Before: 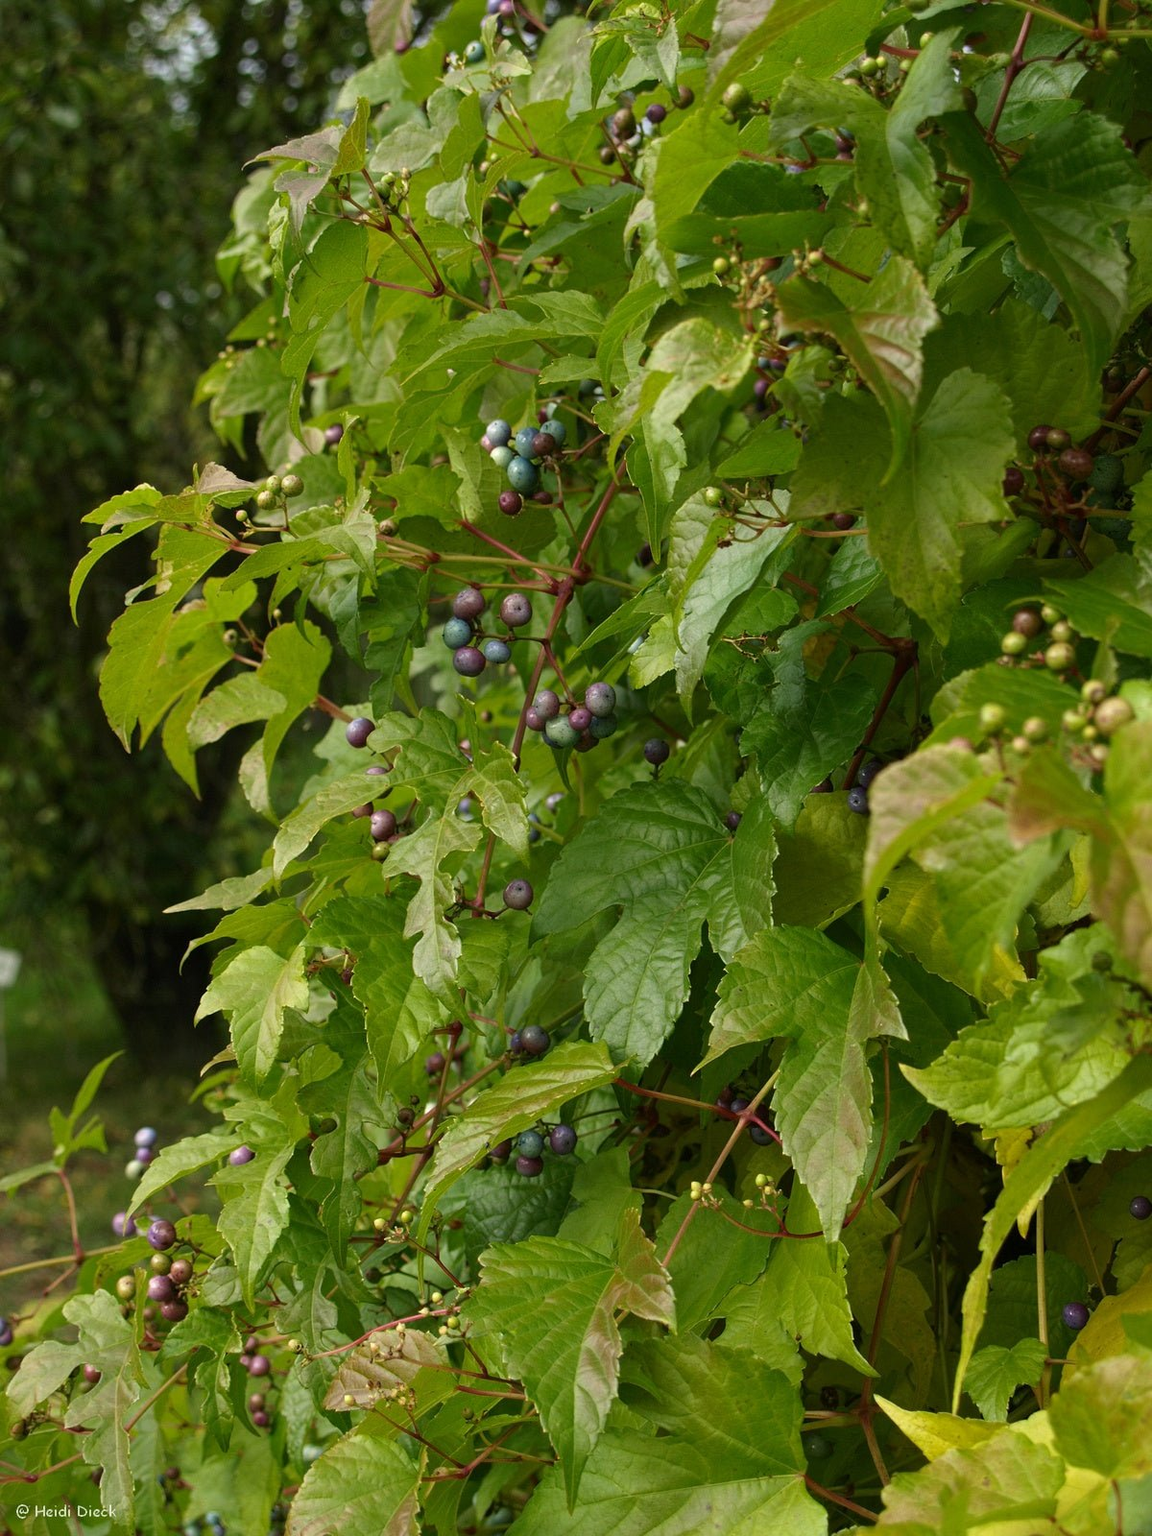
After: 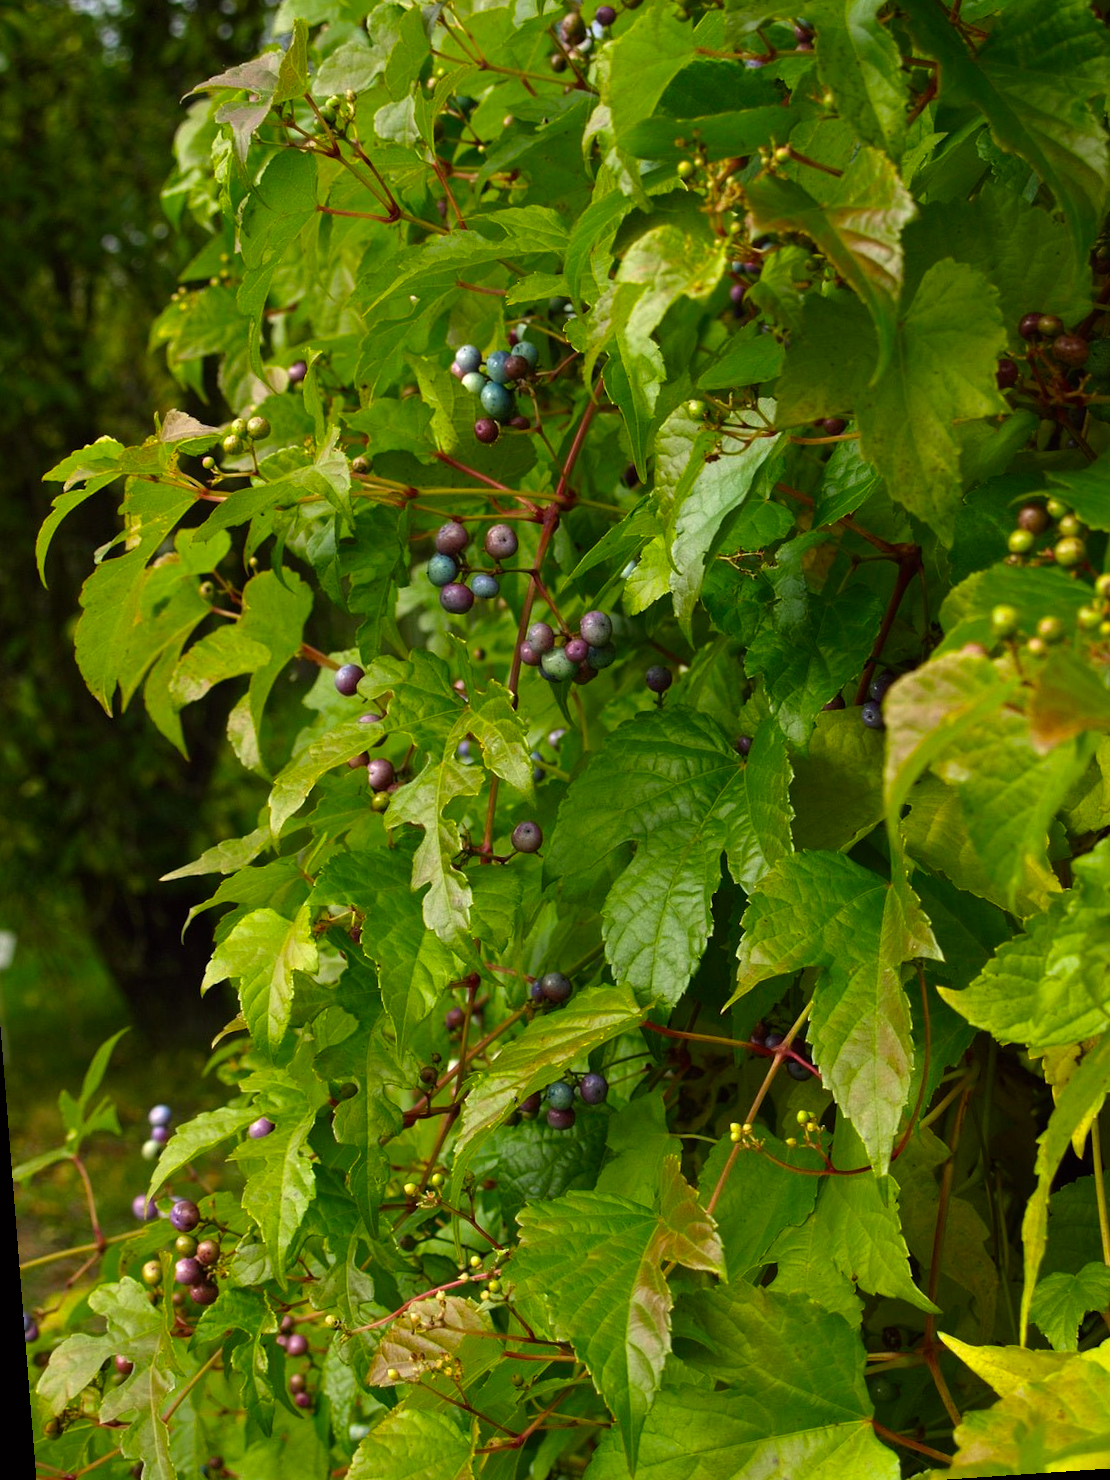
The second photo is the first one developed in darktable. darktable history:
color balance: lift [1, 1.001, 0.999, 1.001], gamma [1, 1.004, 1.007, 0.993], gain [1, 0.991, 0.987, 1.013], contrast 10%, output saturation 120%
crop: left 6.446%, top 8.188%, right 9.538%, bottom 3.548%
rotate and perspective: rotation -4.2°, shear 0.006, automatic cropping off
